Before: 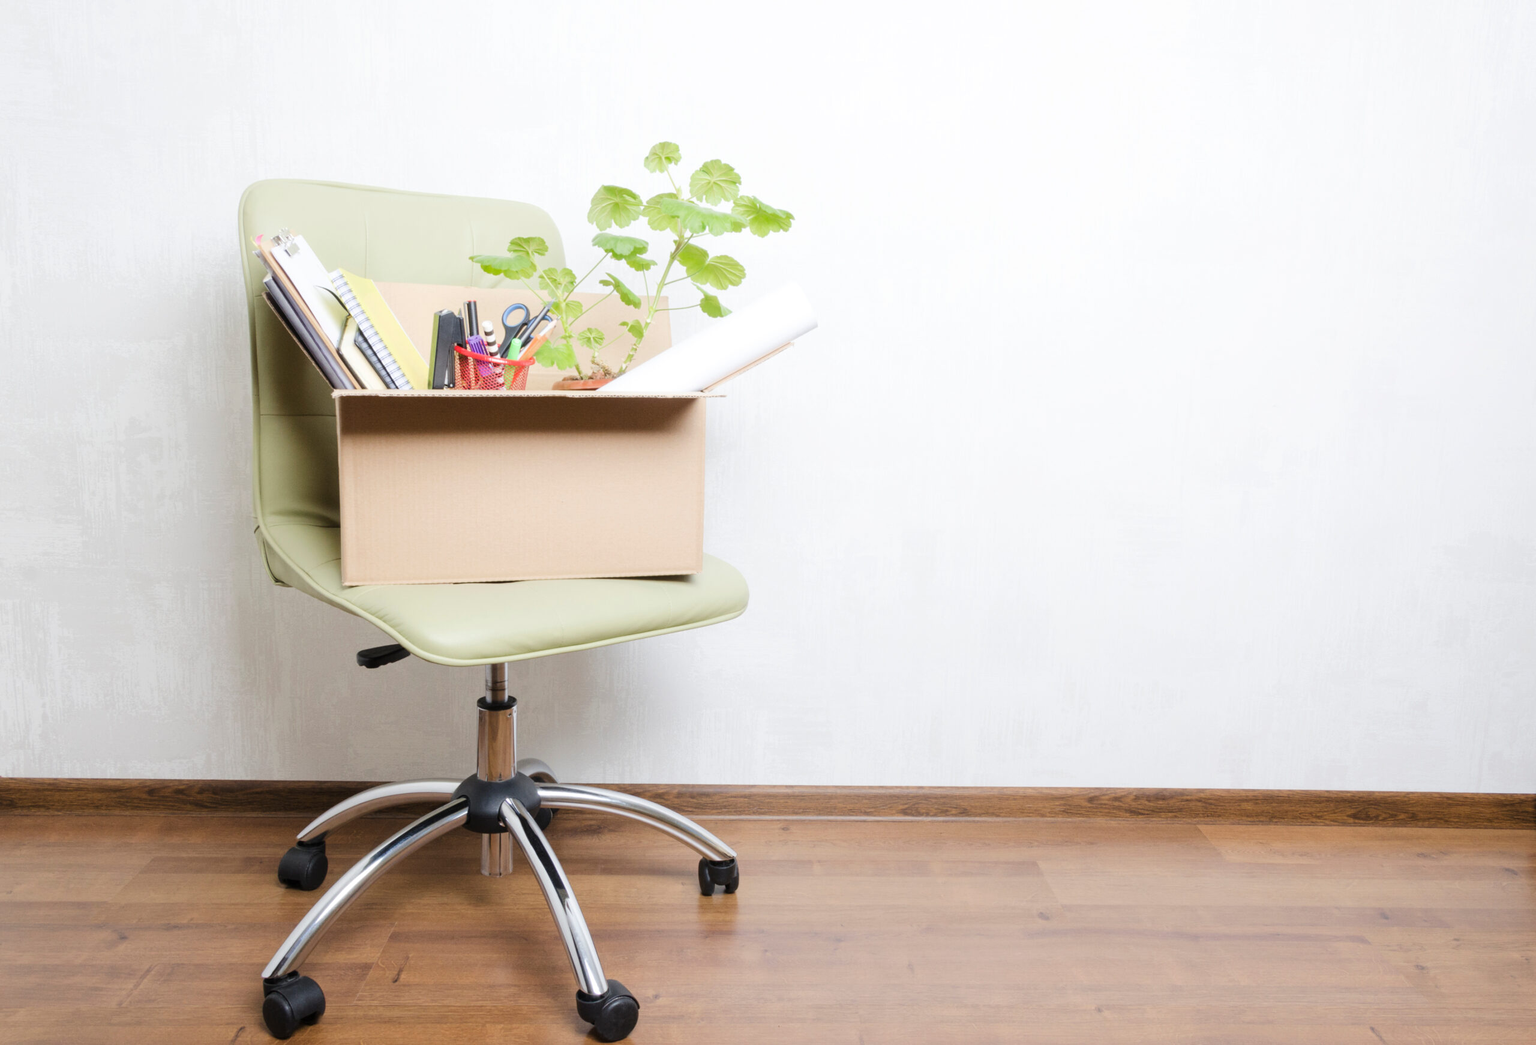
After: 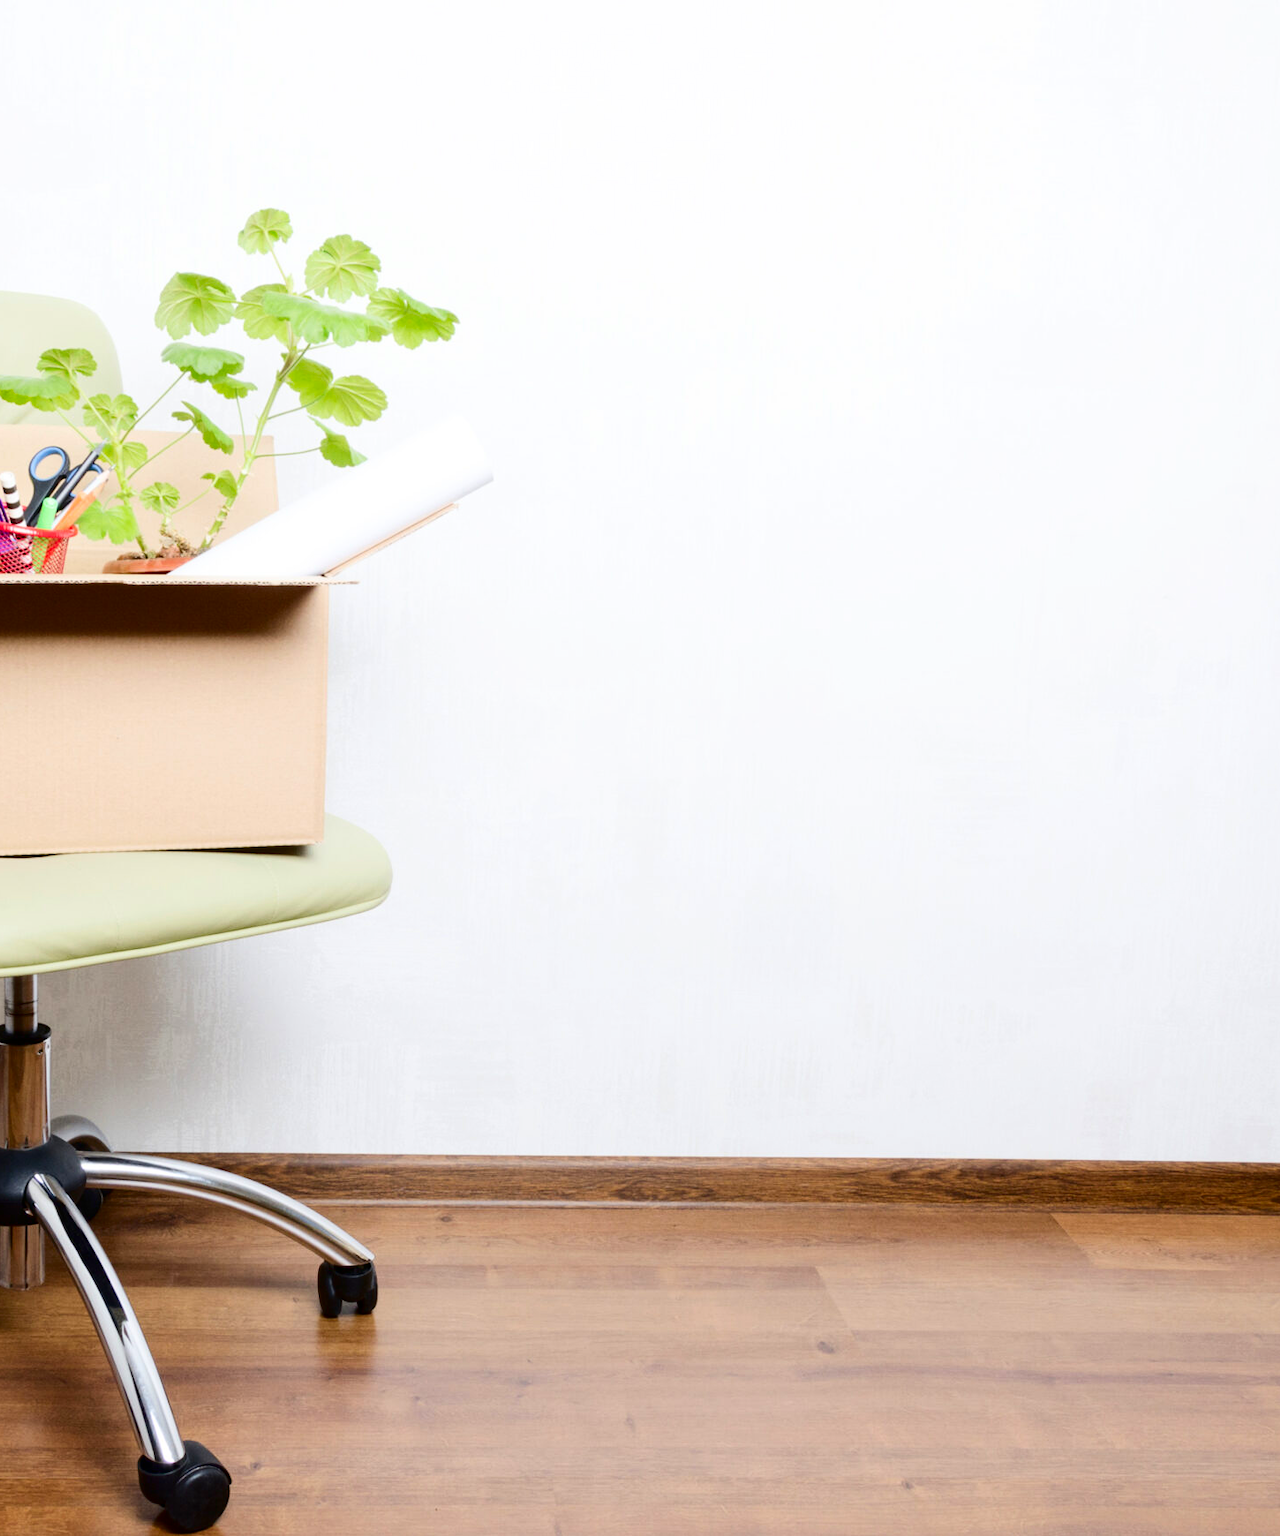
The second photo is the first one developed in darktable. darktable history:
contrast brightness saturation: contrast 0.218, brightness -0.181, saturation 0.245
crop: left 31.421%, top 0.011%, right 11.876%
